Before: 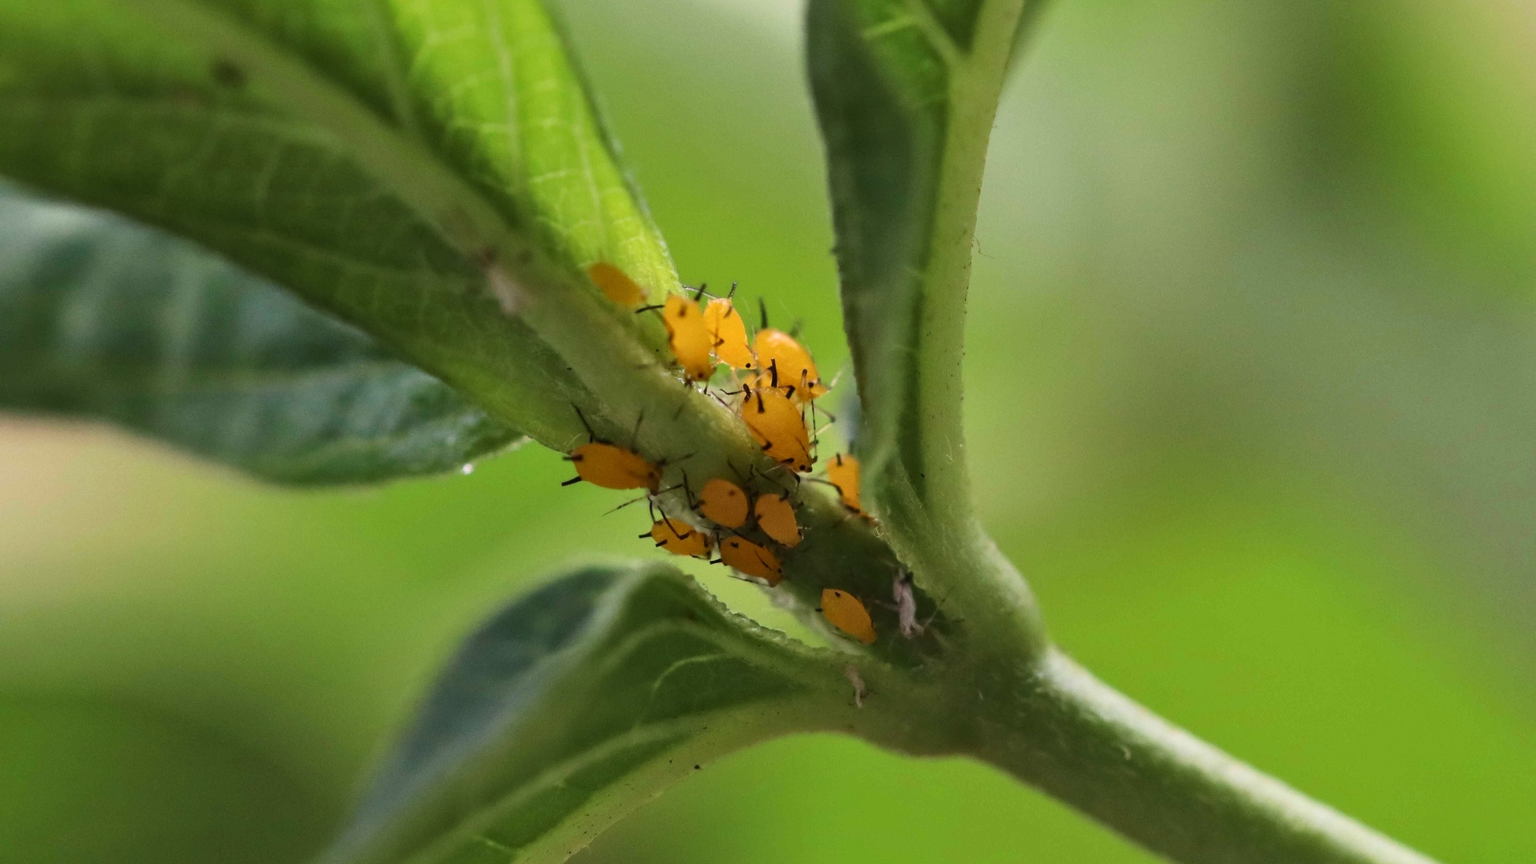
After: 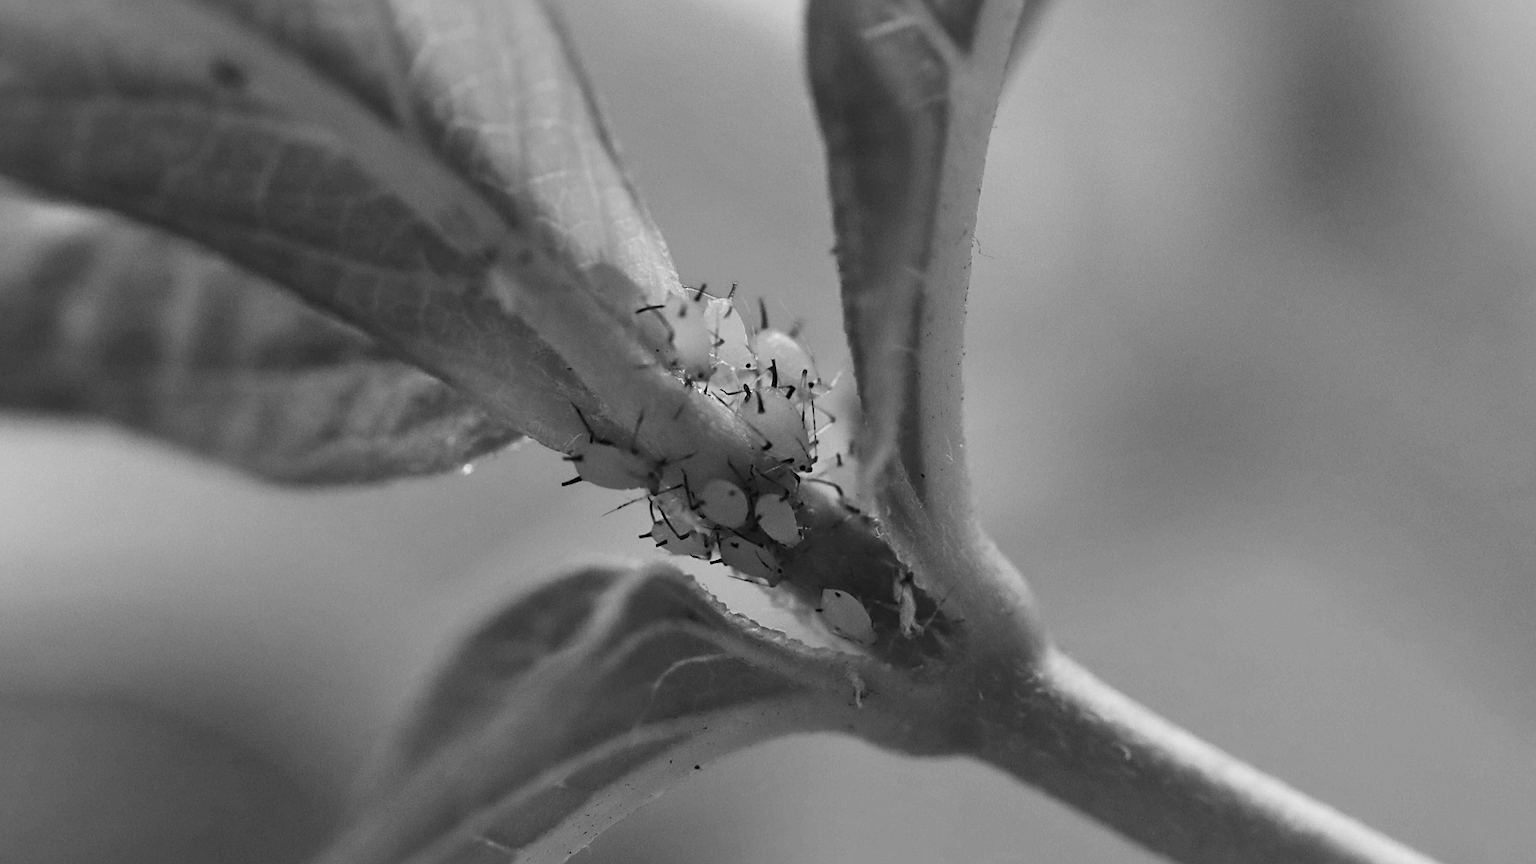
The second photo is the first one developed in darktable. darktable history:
monochrome: on, module defaults
sharpen: radius 1.967
rotate and perspective: automatic cropping off
